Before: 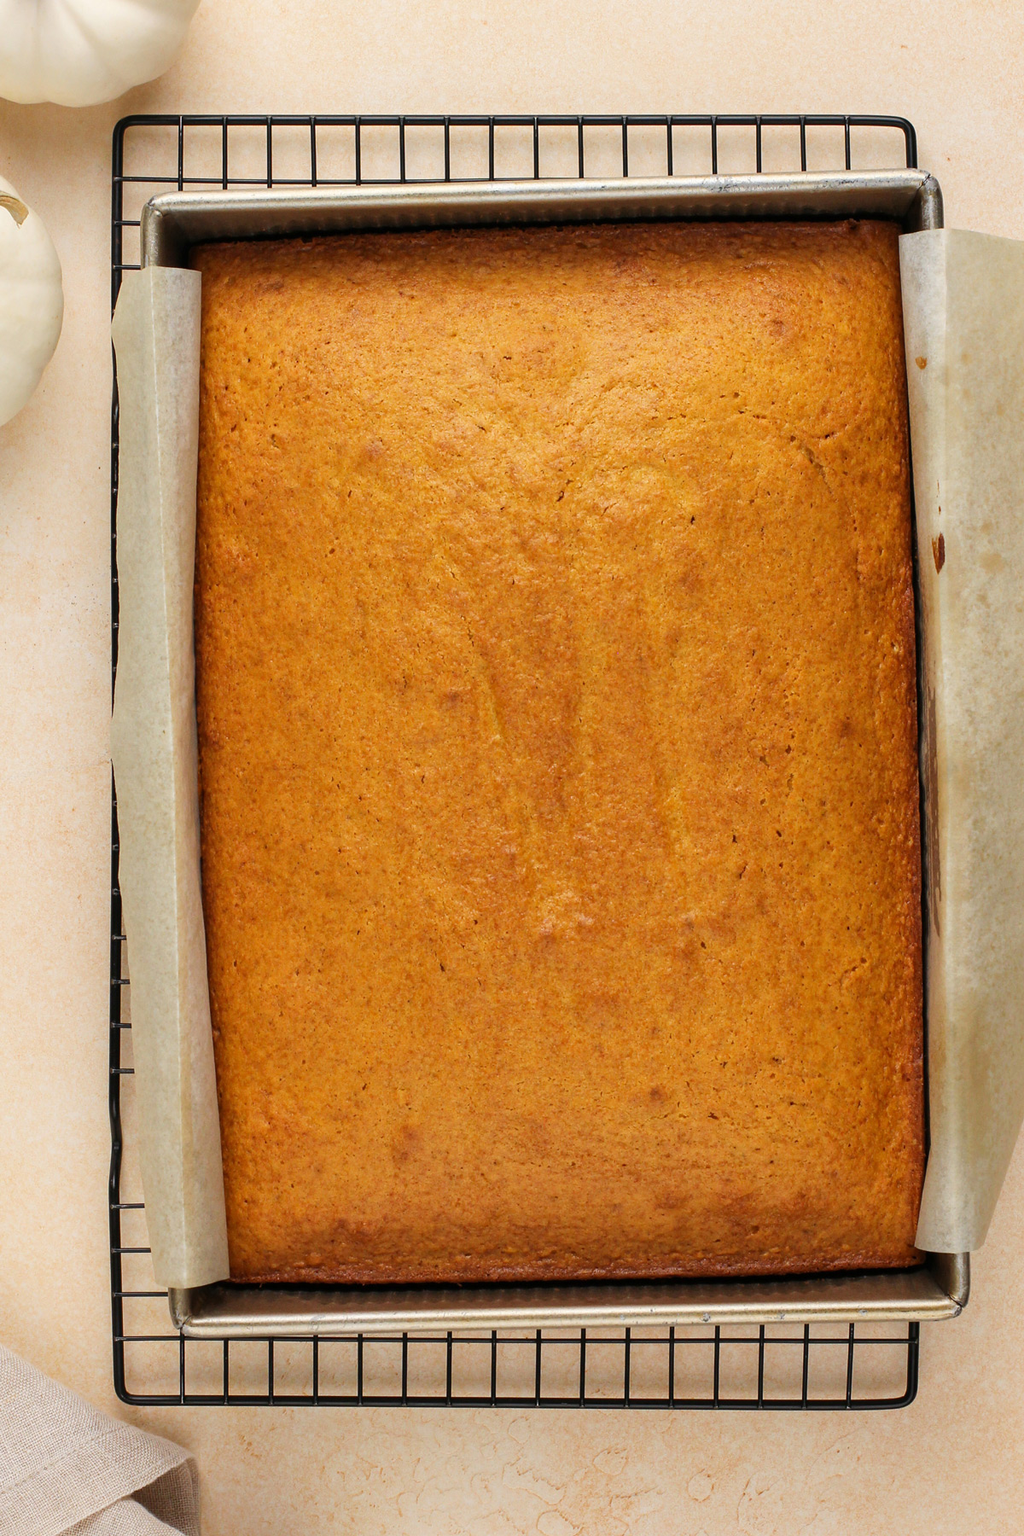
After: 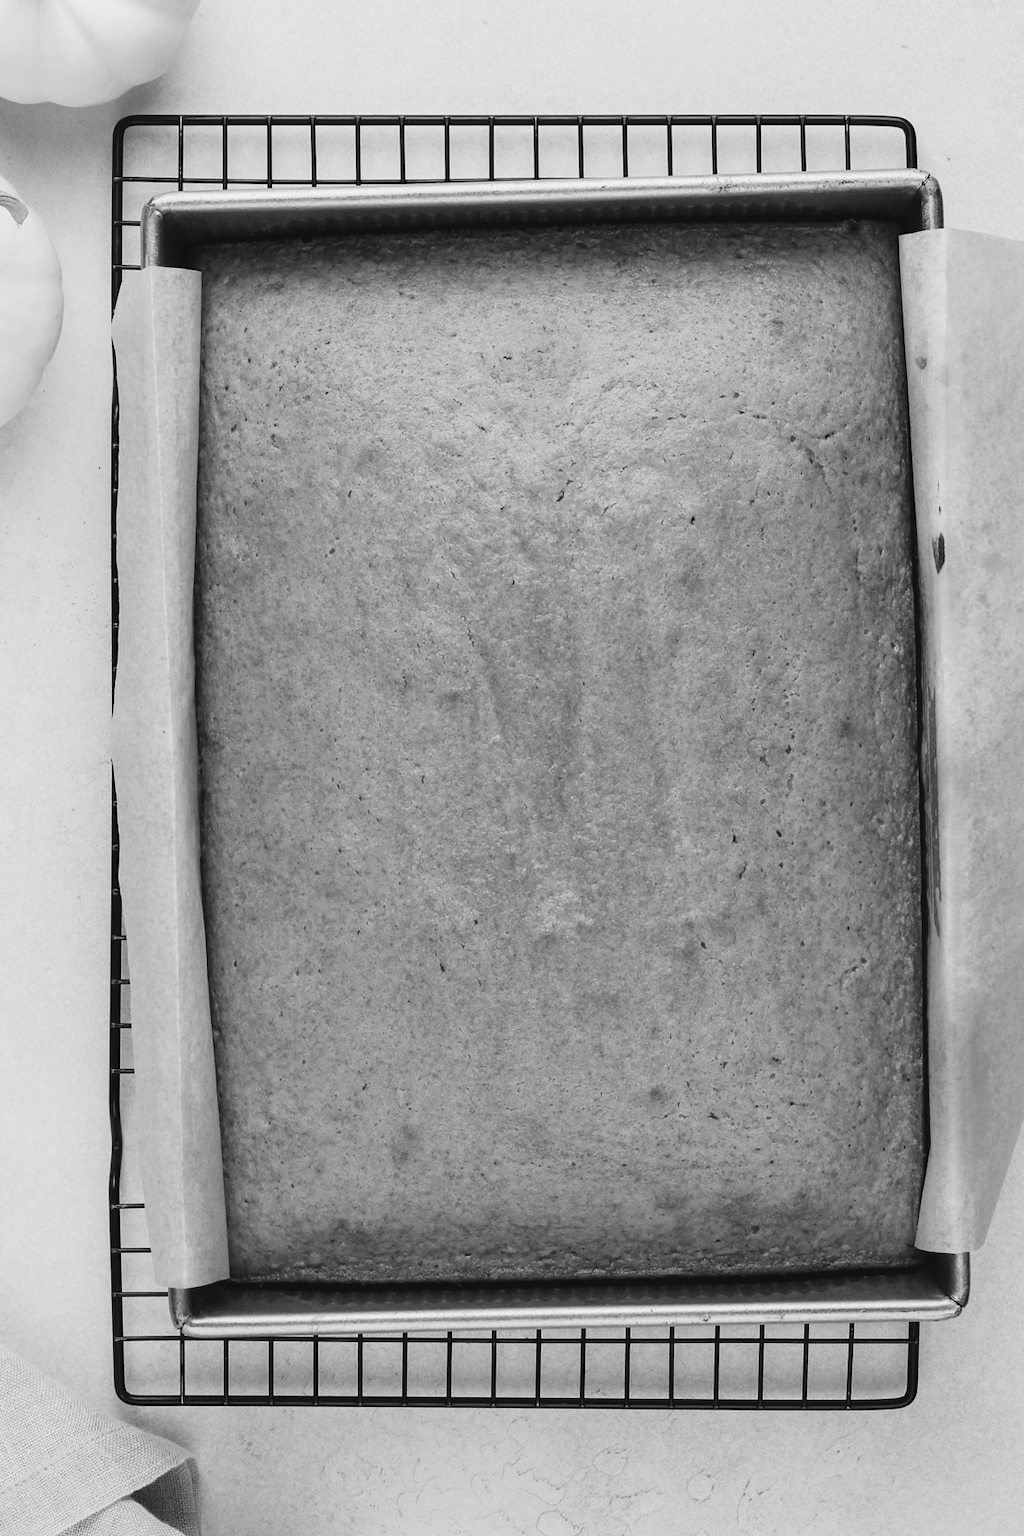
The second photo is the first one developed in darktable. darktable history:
monochrome: on, module defaults
tone curve: curves: ch0 [(0, 0.047) (0.15, 0.127) (0.46, 0.466) (0.751, 0.788) (1, 0.961)]; ch1 [(0, 0) (0.43, 0.408) (0.476, 0.469) (0.505, 0.501) (0.553, 0.557) (0.592, 0.58) (0.631, 0.625) (1, 1)]; ch2 [(0, 0) (0.505, 0.495) (0.55, 0.557) (0.583, 0.573) (1, 1)], color space Lab, independent channels, preserve colors none
